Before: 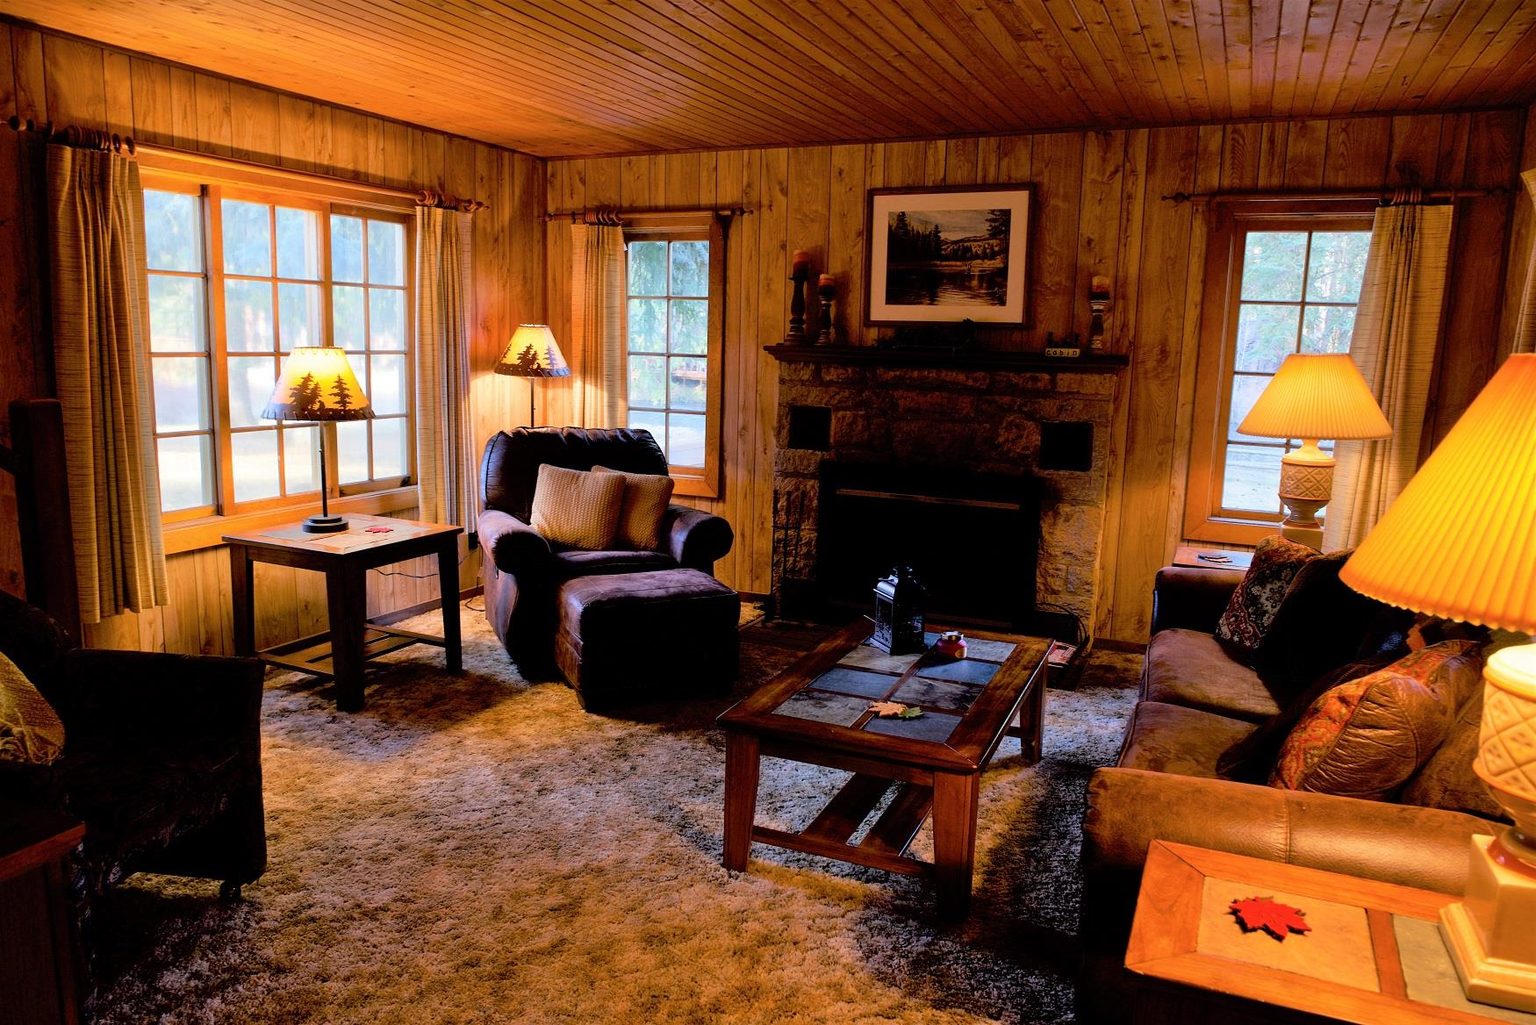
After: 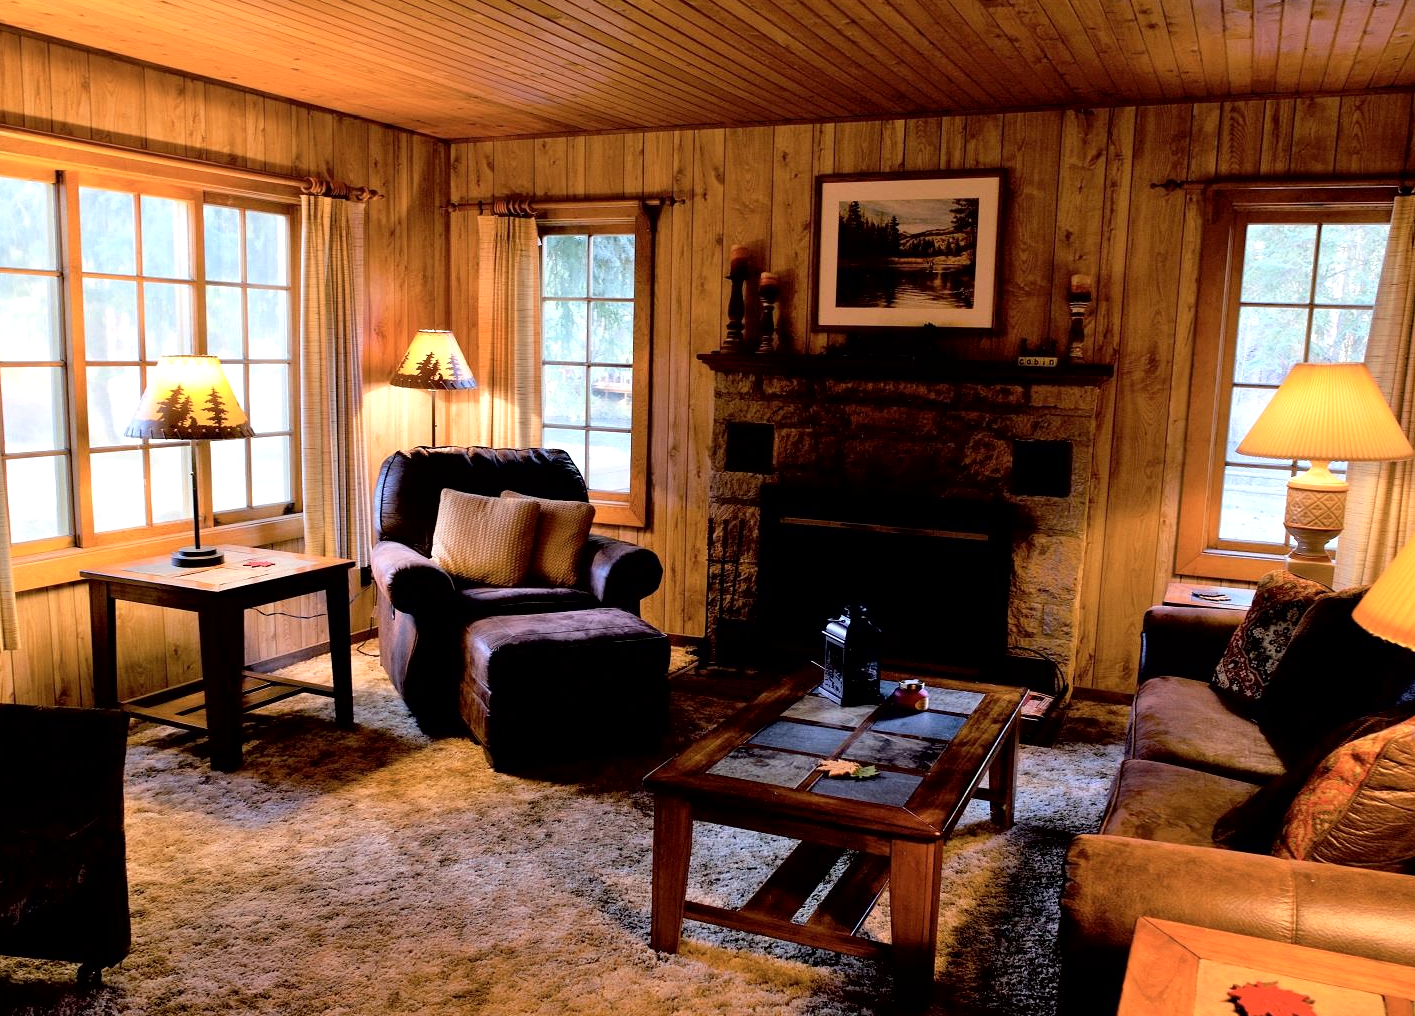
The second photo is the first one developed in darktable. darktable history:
crop: left 9.929%, top 3.475%, right 9.188%, bottom 9.529%
exposure: black level correction 0.003, exposure 0.383 EV, compensate highlight preservation false
contrast brightness saturation: saturation -0.17
